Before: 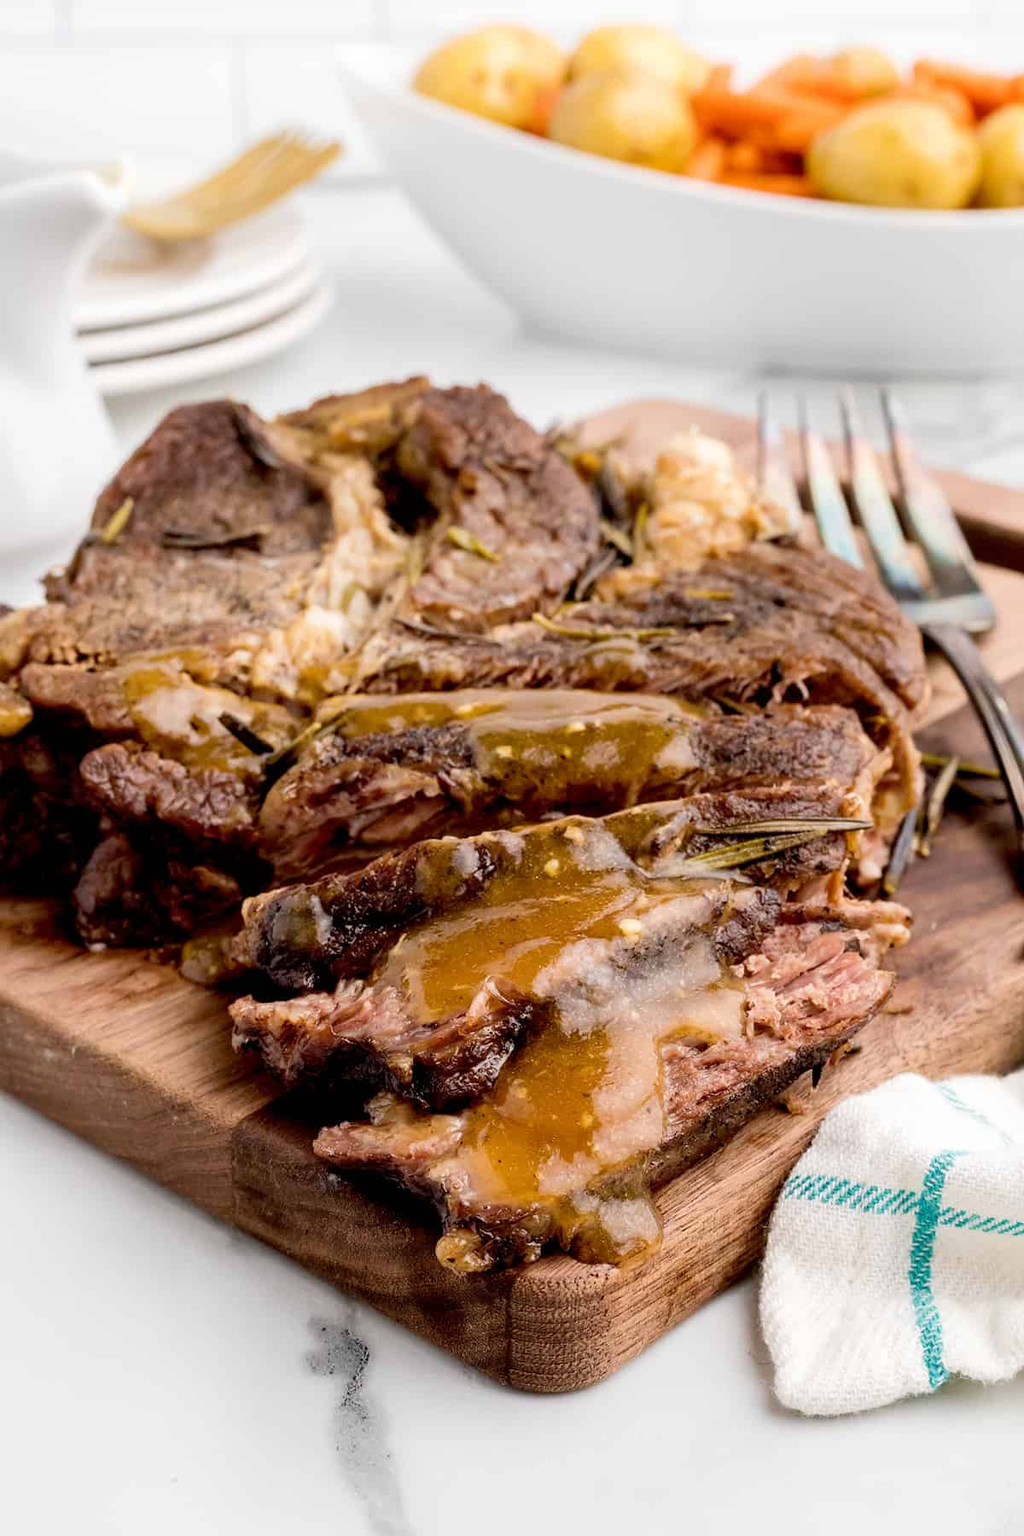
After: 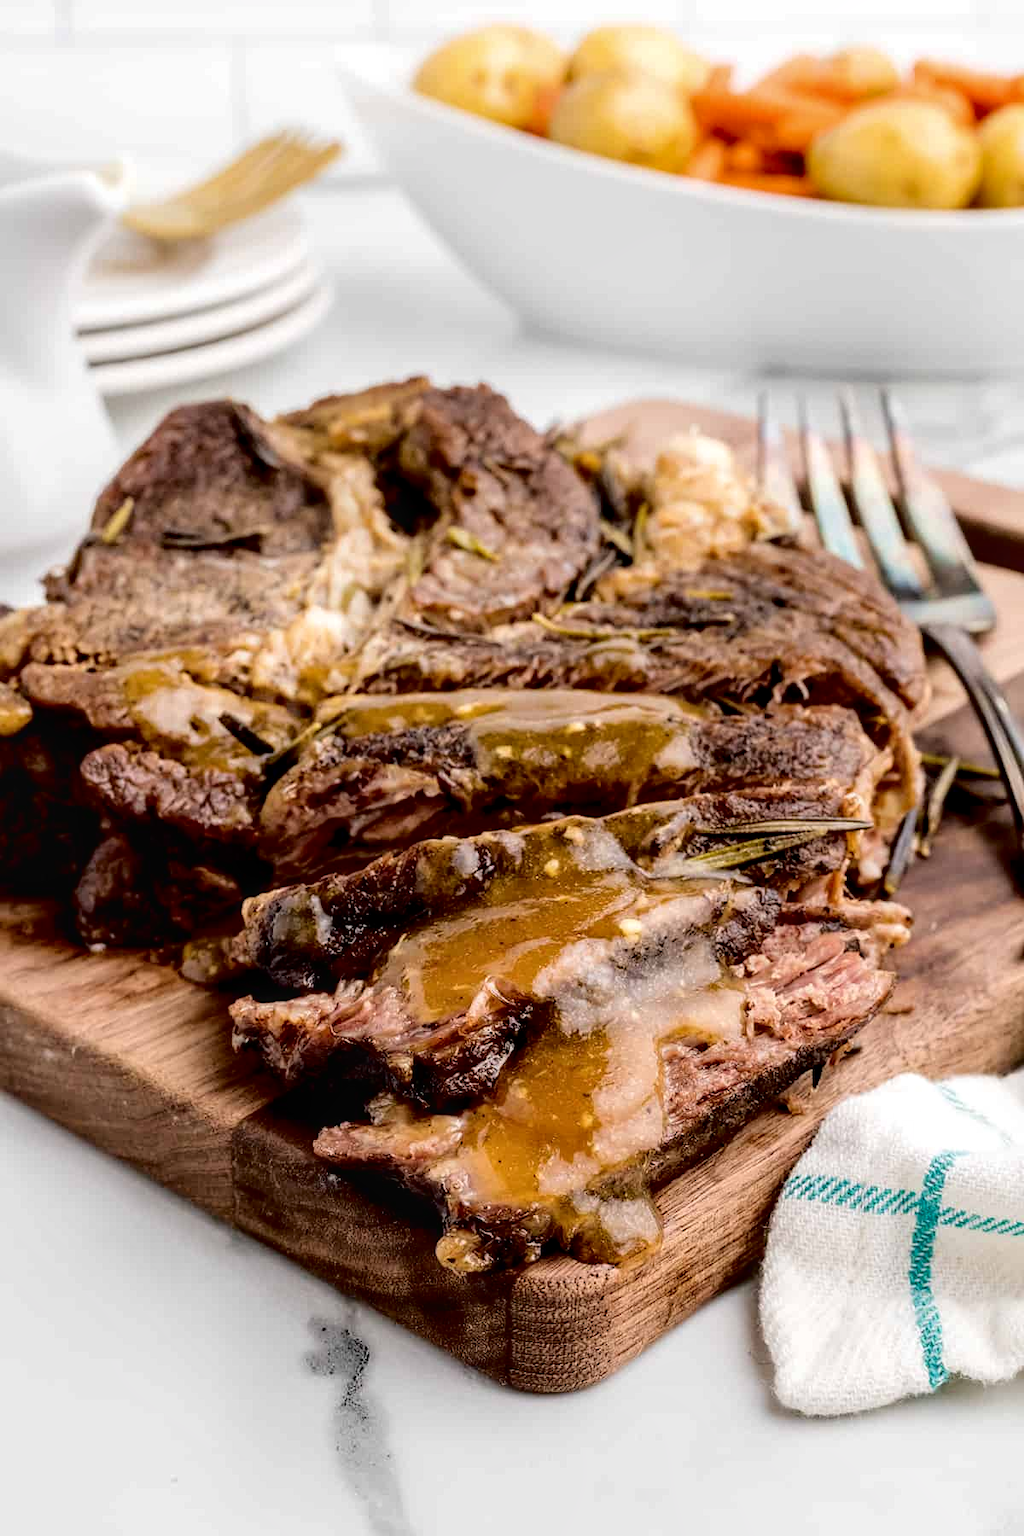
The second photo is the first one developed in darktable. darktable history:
fill light: exposure -2 EV, width 8.6
local contrast: on, module defaults
